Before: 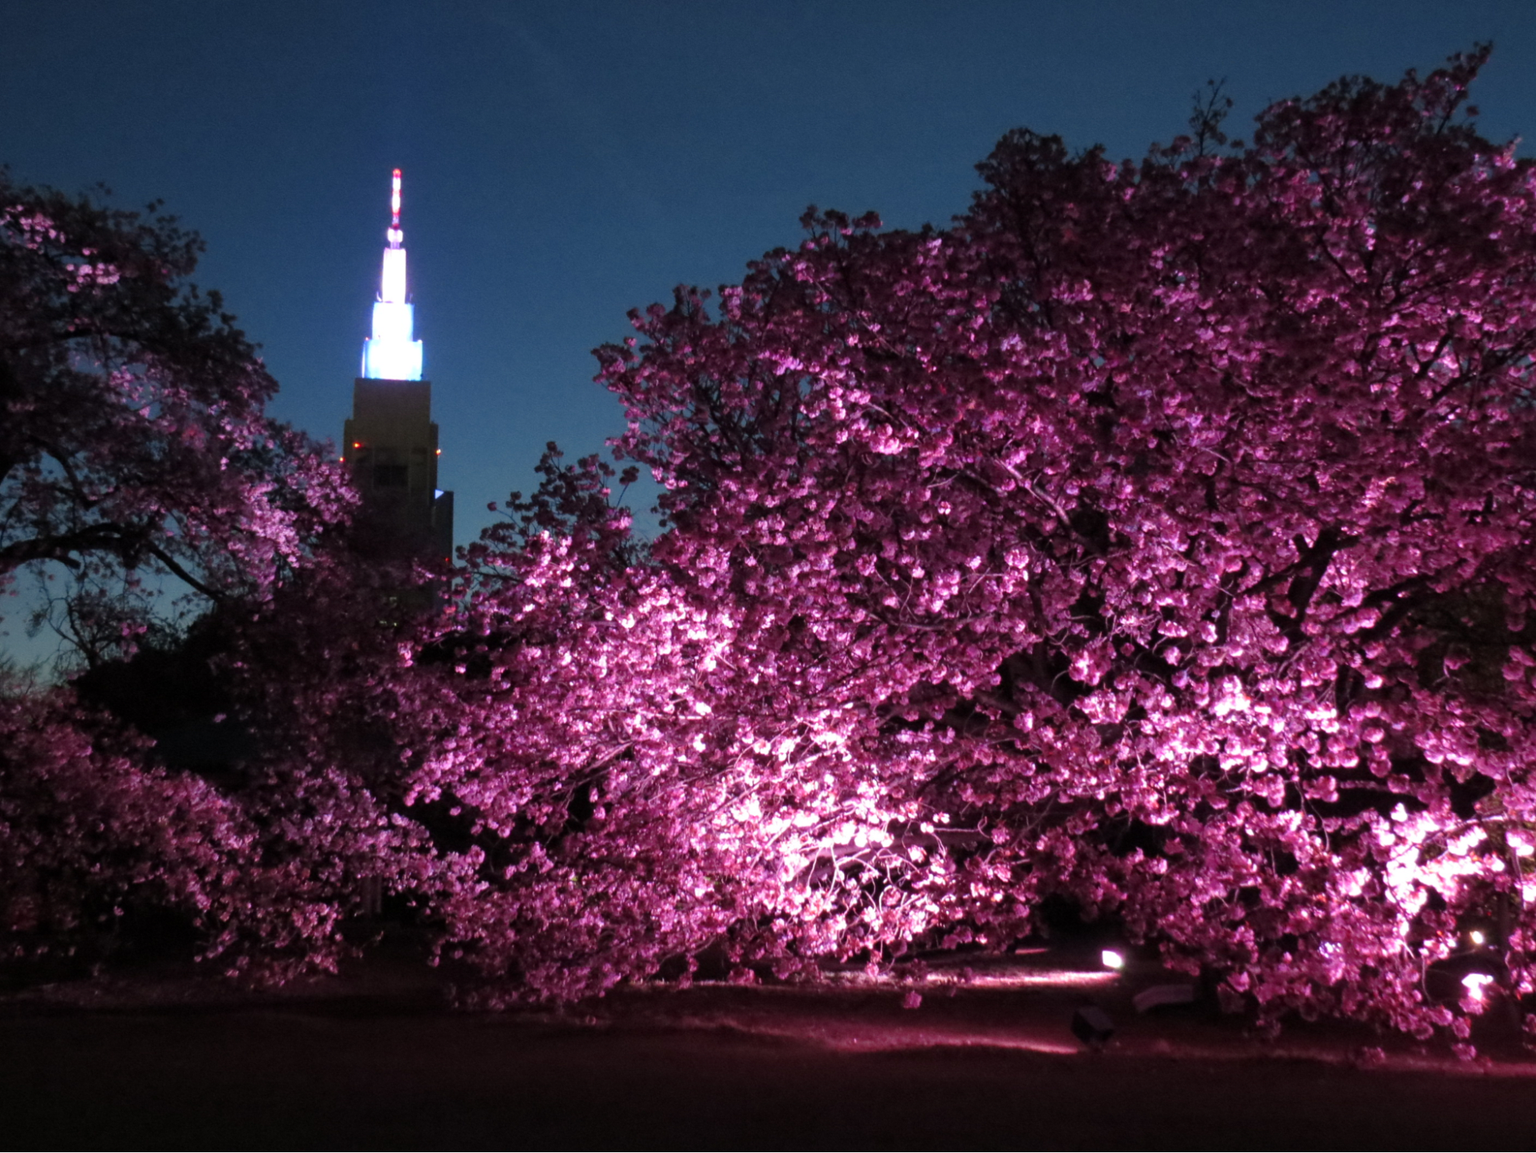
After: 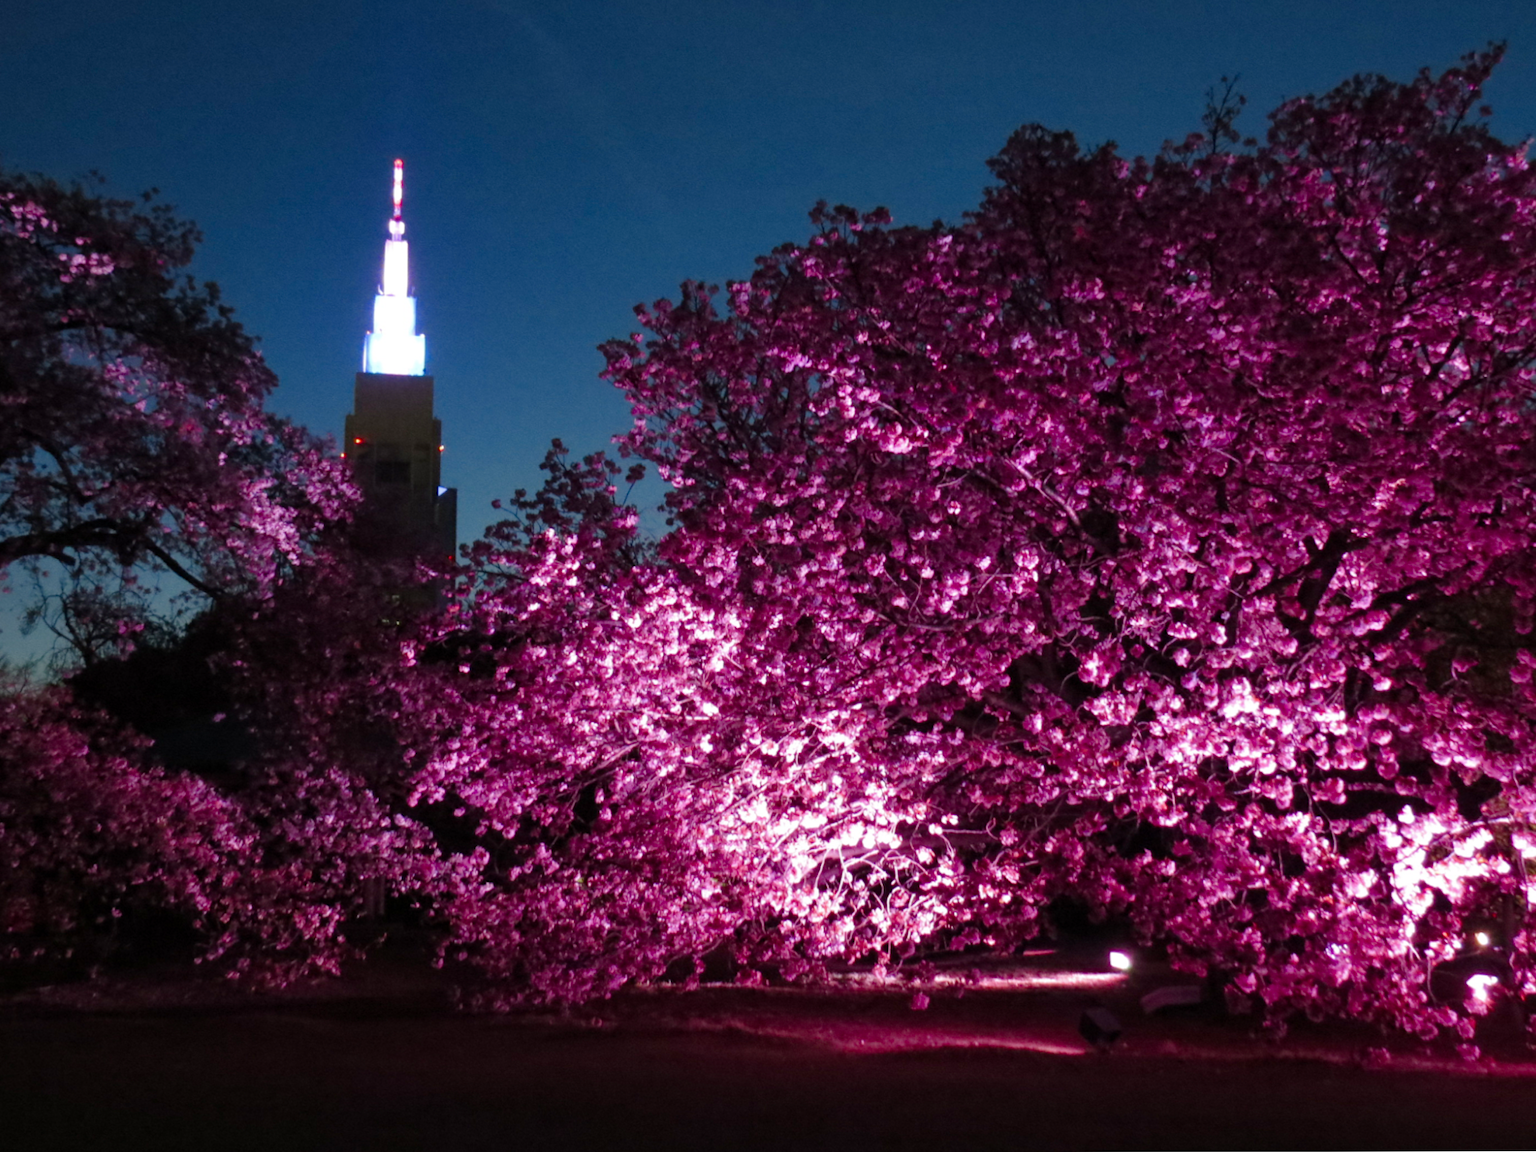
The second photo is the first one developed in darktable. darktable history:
white balance: emerald 1
rotate and perspective: rotation 0.174°, lens shift (vertical) 0.013, lens shift (horizontal) 0.019, shear 0.001, automatic cropping original format, crop left 0.007, crop right 0.991, crop top 0.016, crop bottom 0.997
color balance rgb: perceptual saturation grading › global saturation 20%, perceptual saturation grading › highlights -50%, perceptual saturation grading › shadows 30%
